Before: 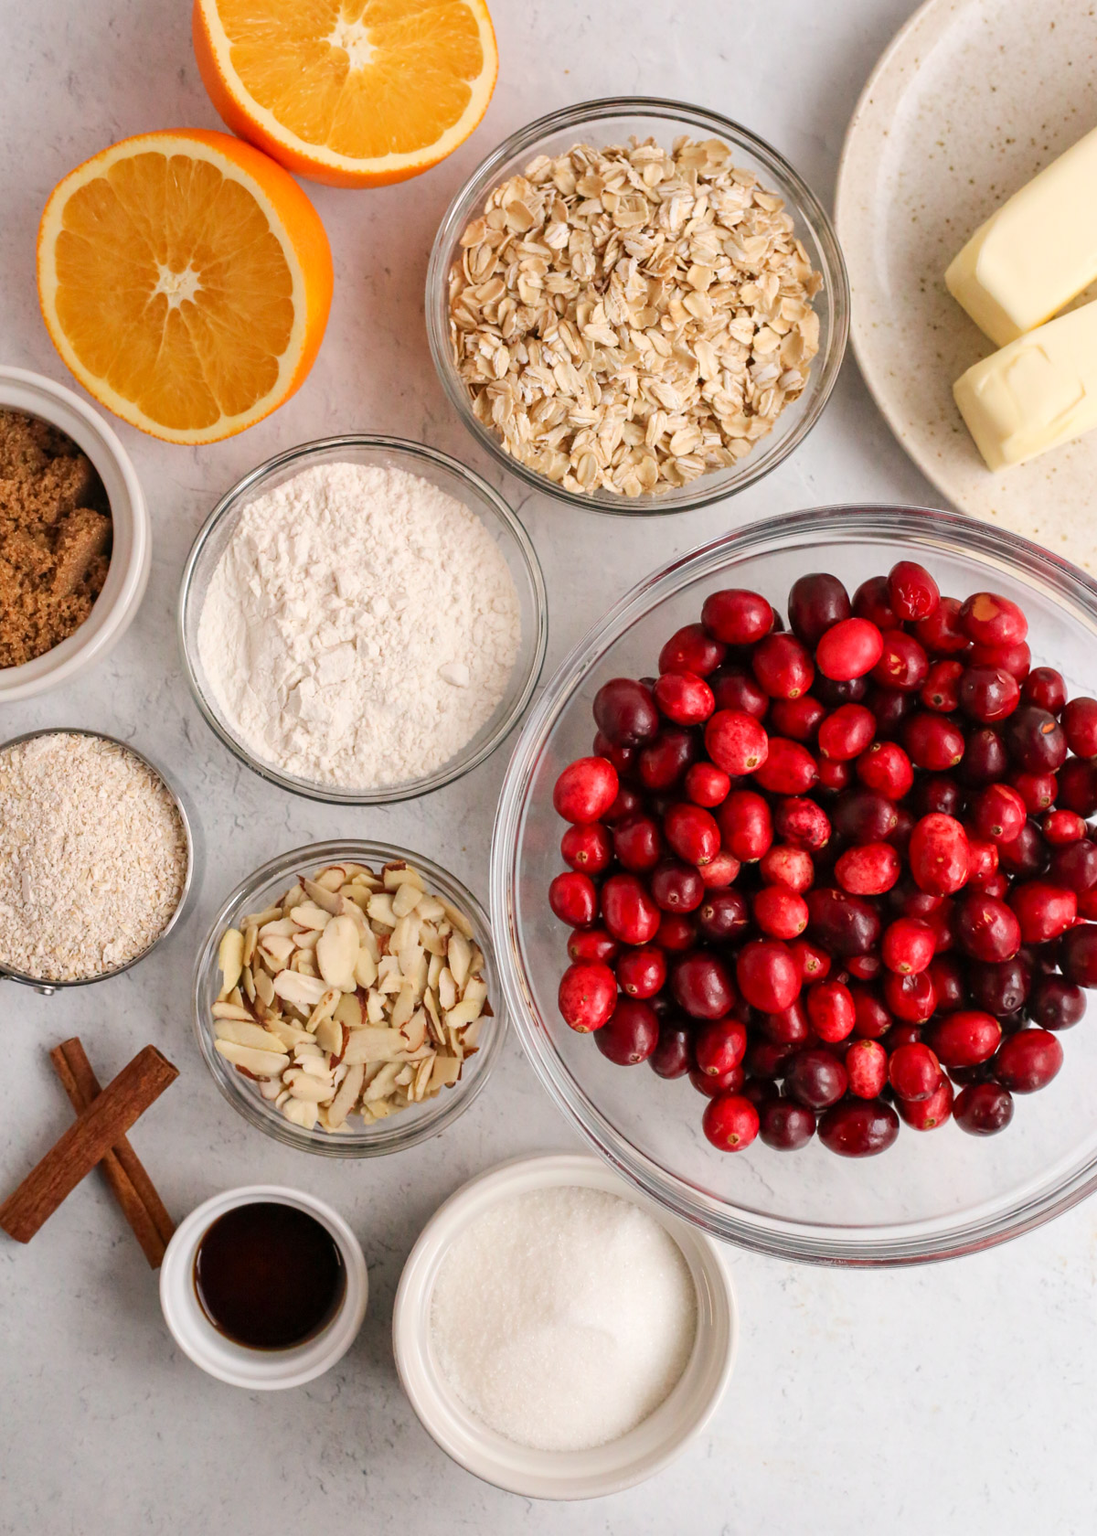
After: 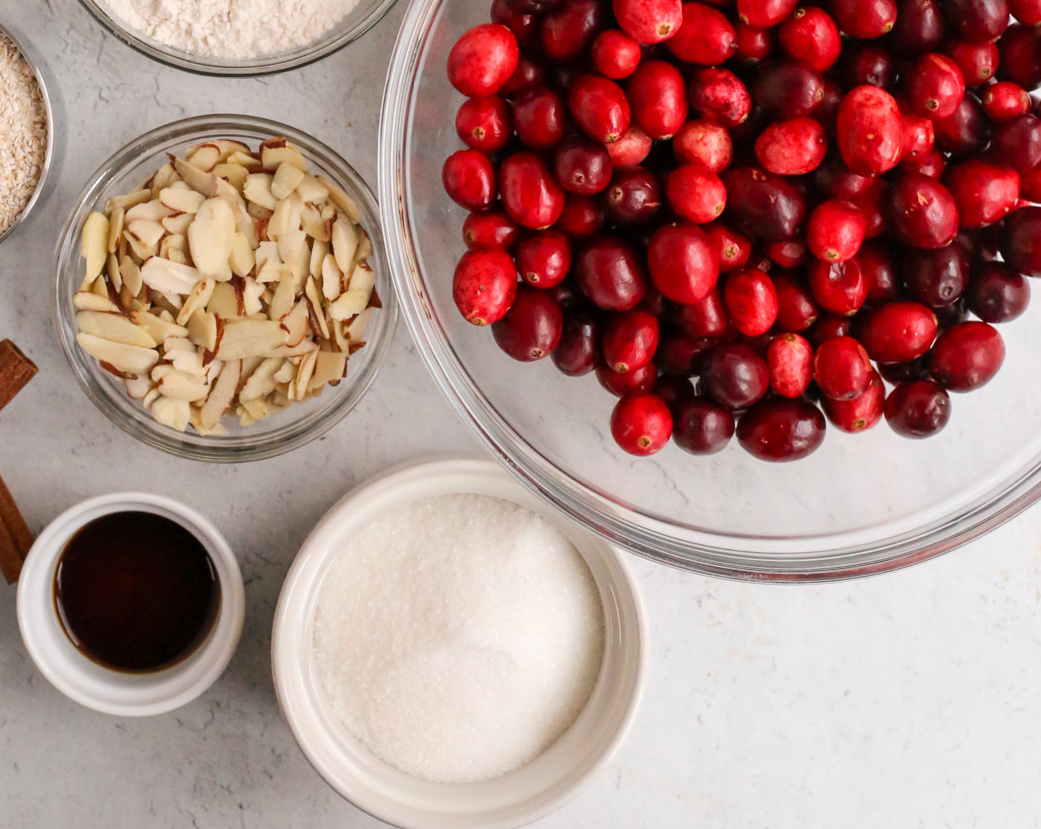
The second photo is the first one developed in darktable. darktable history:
crop and rotate: left 13.236%, top 47.867%, bottom 2.783%
